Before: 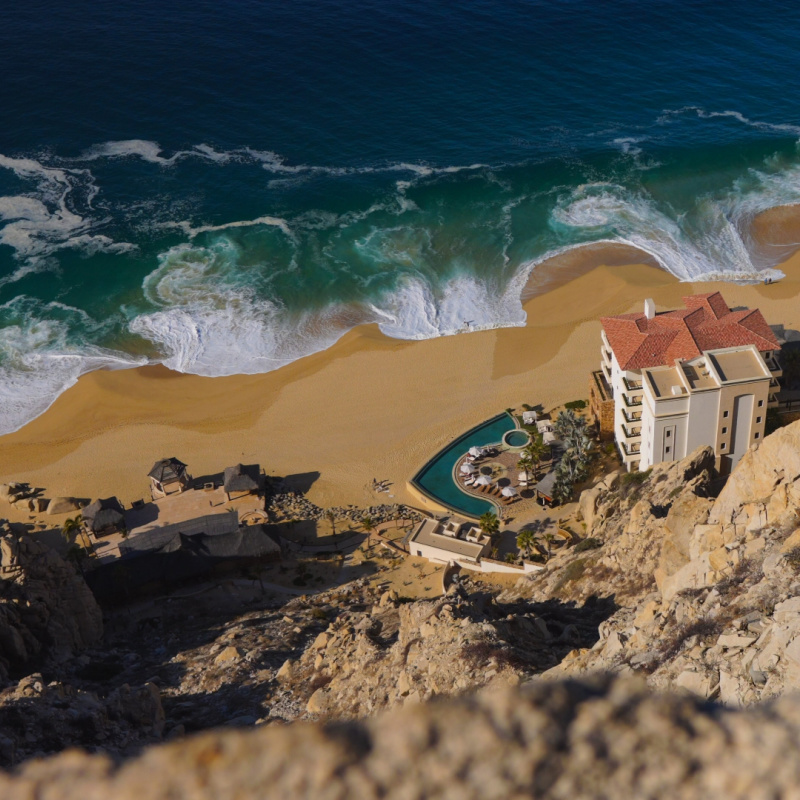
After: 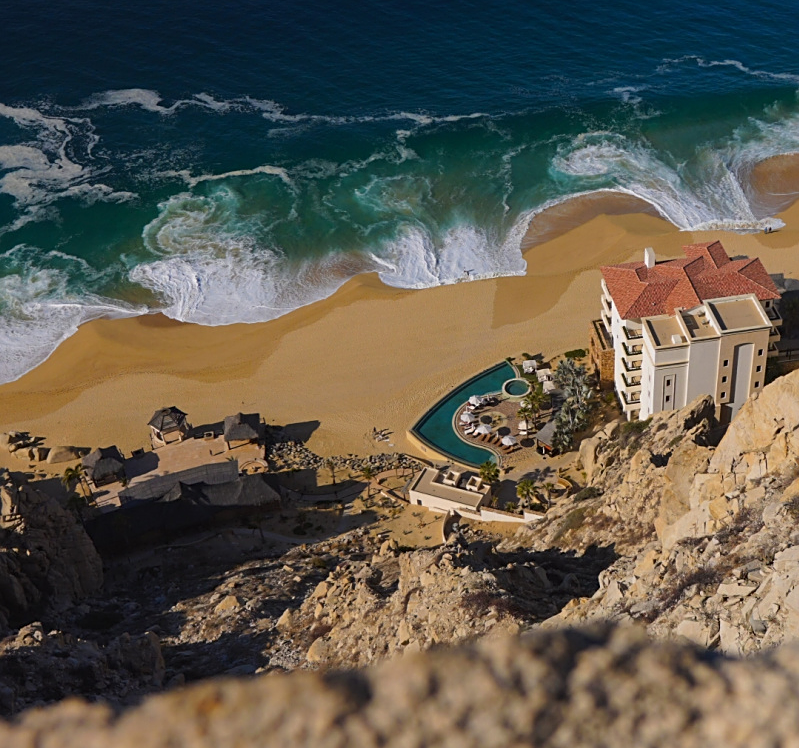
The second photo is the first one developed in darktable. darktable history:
crop and rotate: top 6.477%
sharpen: on, module defaults
